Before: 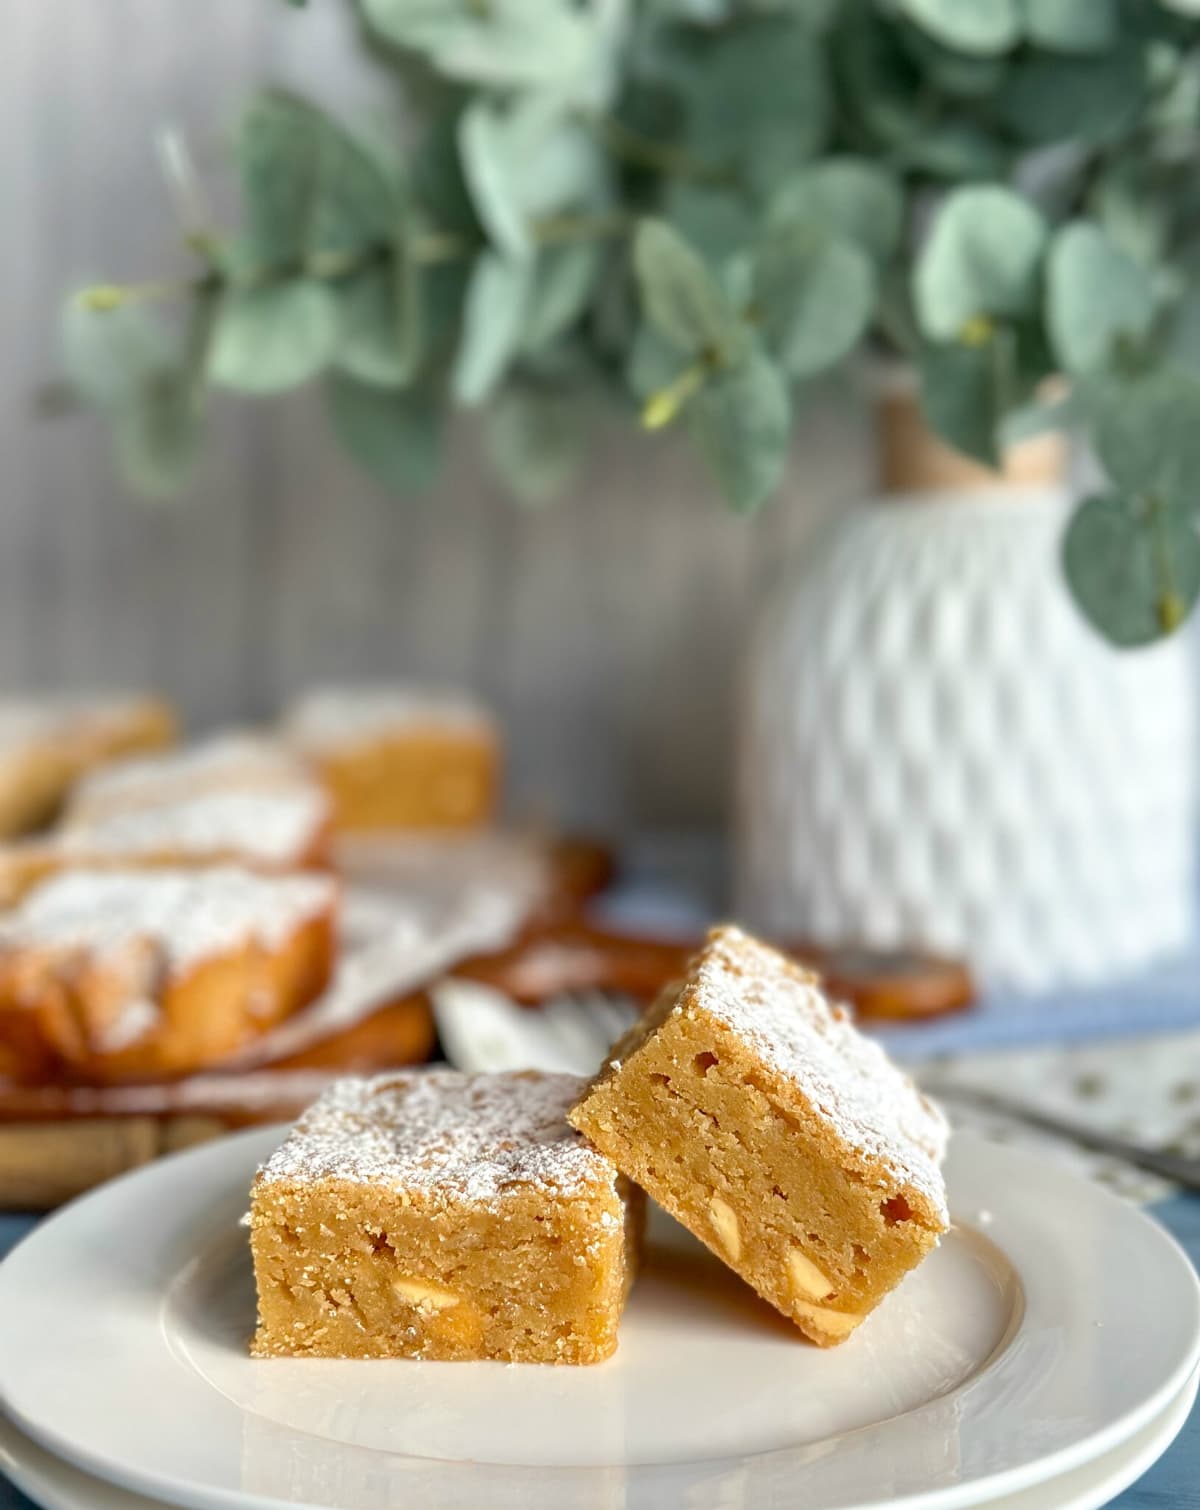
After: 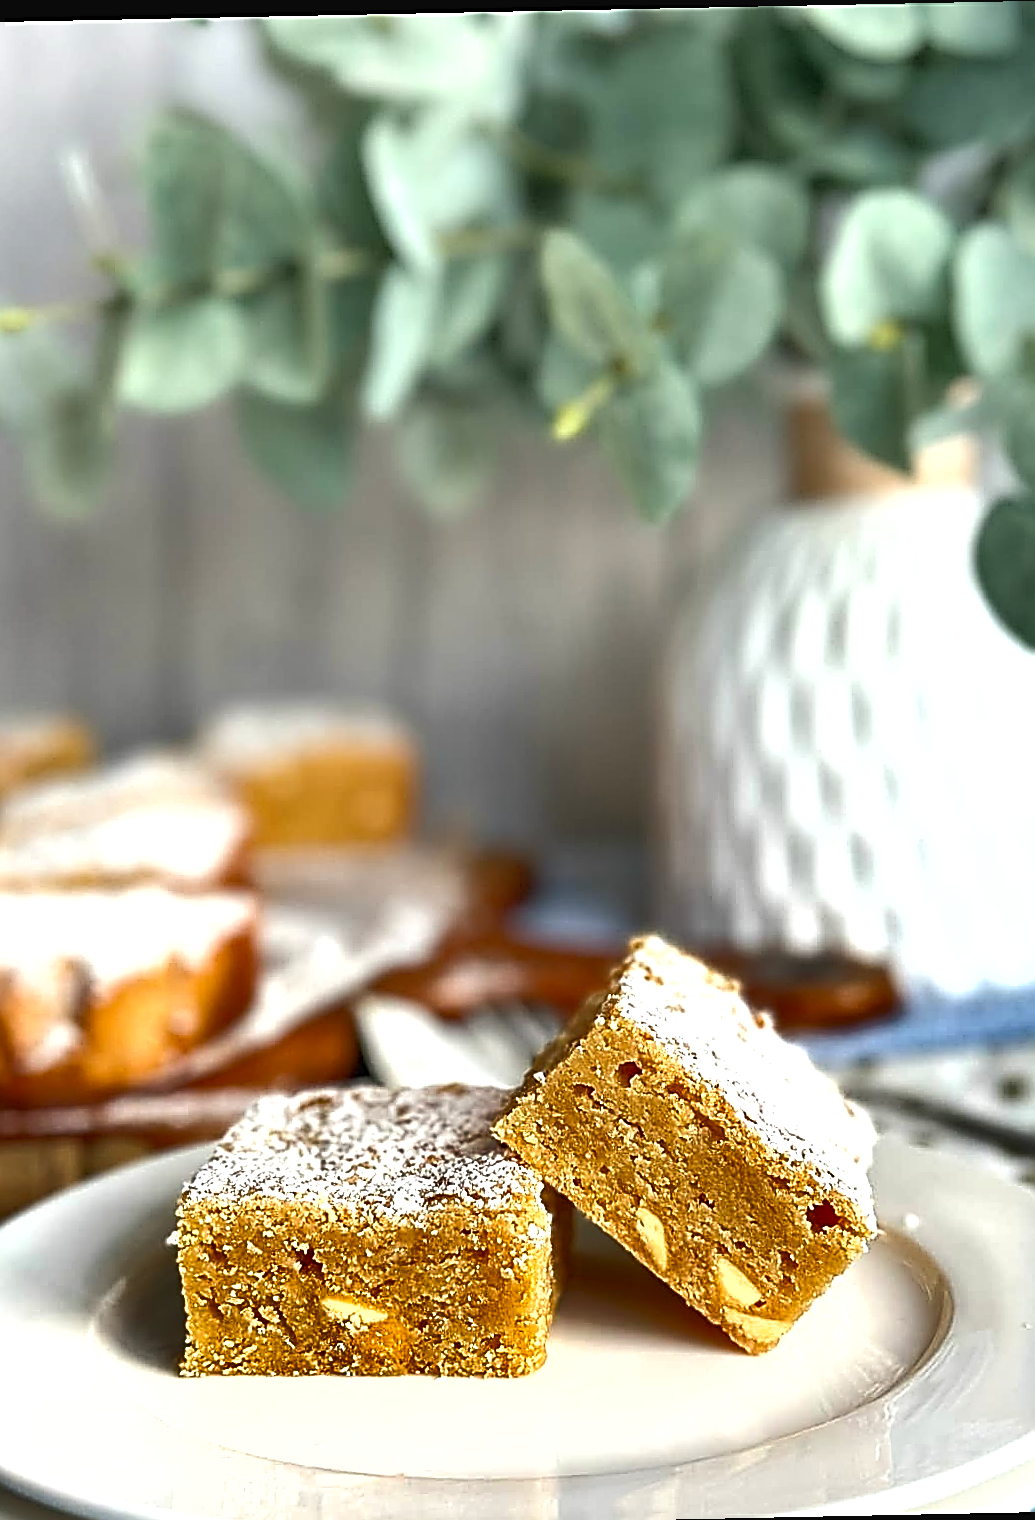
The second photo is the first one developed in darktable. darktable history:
exposure: black level correction -0.002, exposure 0.54 EV, compensate highlight preservation false
crop: left 8.026%, right 7.374%
rotate and perspective: rotation -1.17°, automatic cropping off
shadows and highlights: radius 171.16, shadows 27, white point adjustment 3.13, highlights -67.95, soften with gaussian
sharpen: amount 1.861
